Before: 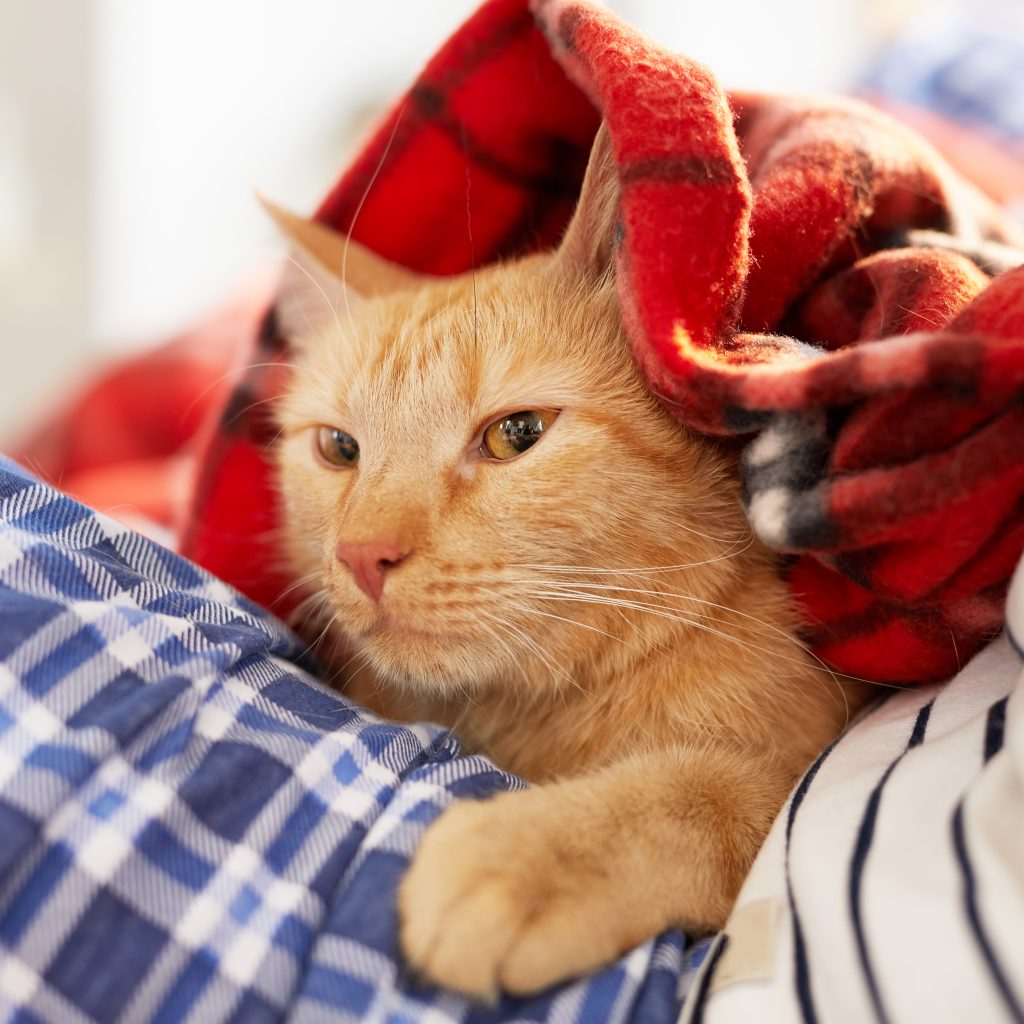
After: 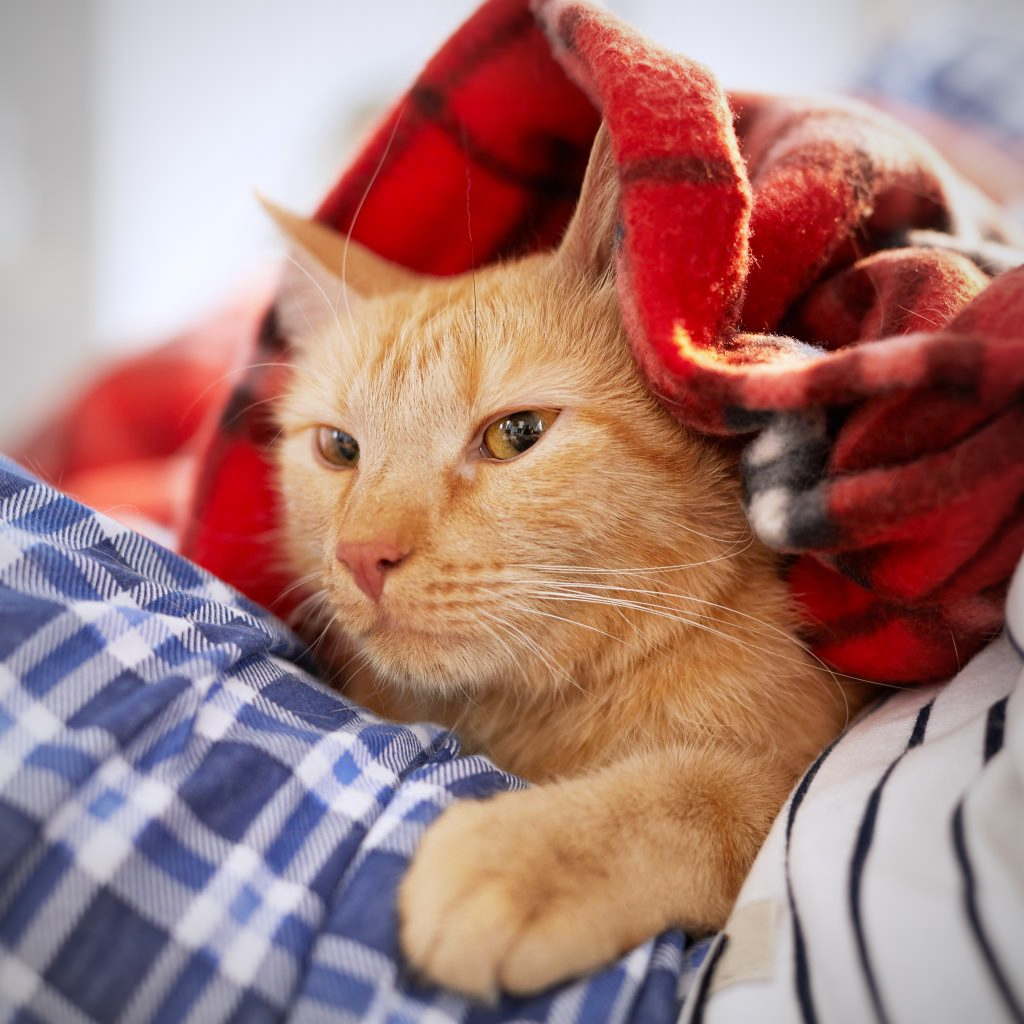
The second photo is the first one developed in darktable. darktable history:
white balance: red 0.984, blue 1.059
vignetting: fall-off radius 60.92%
